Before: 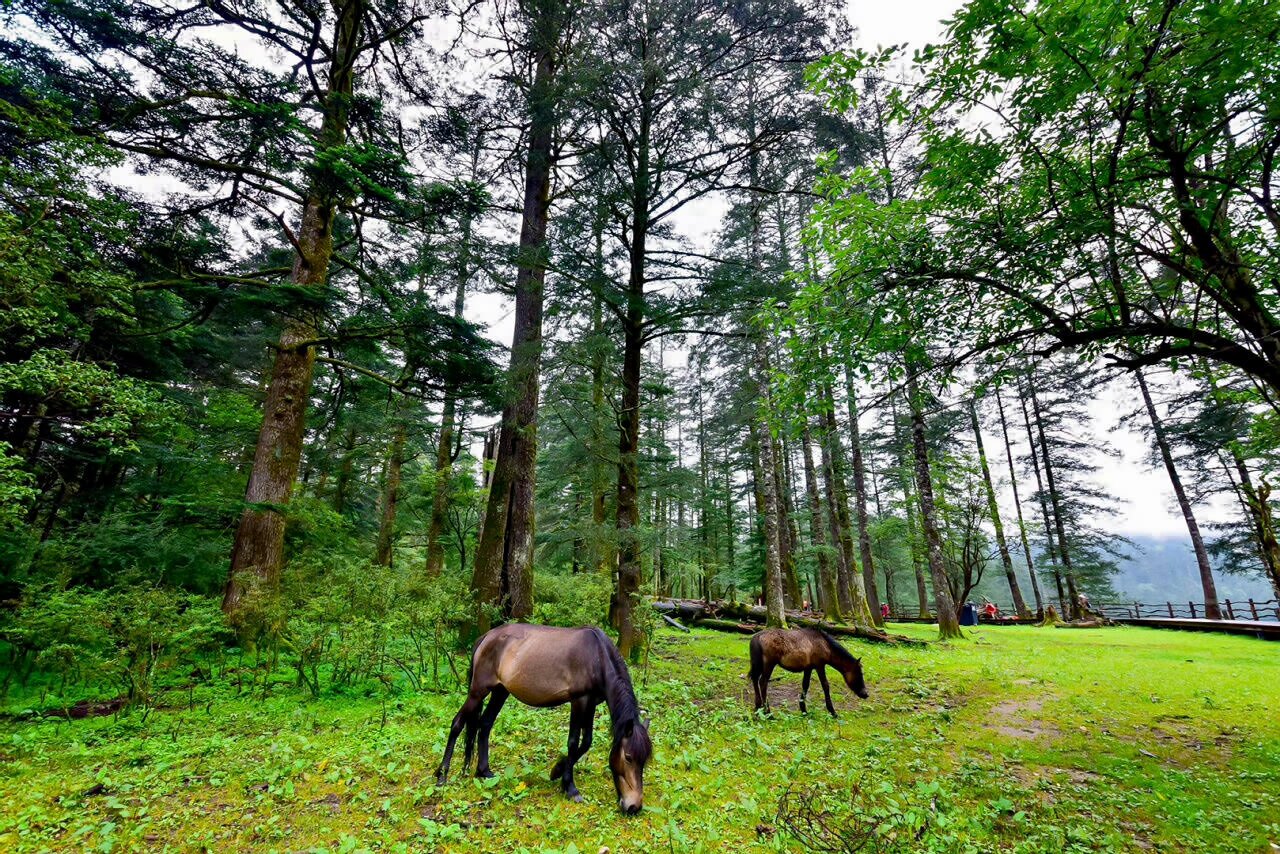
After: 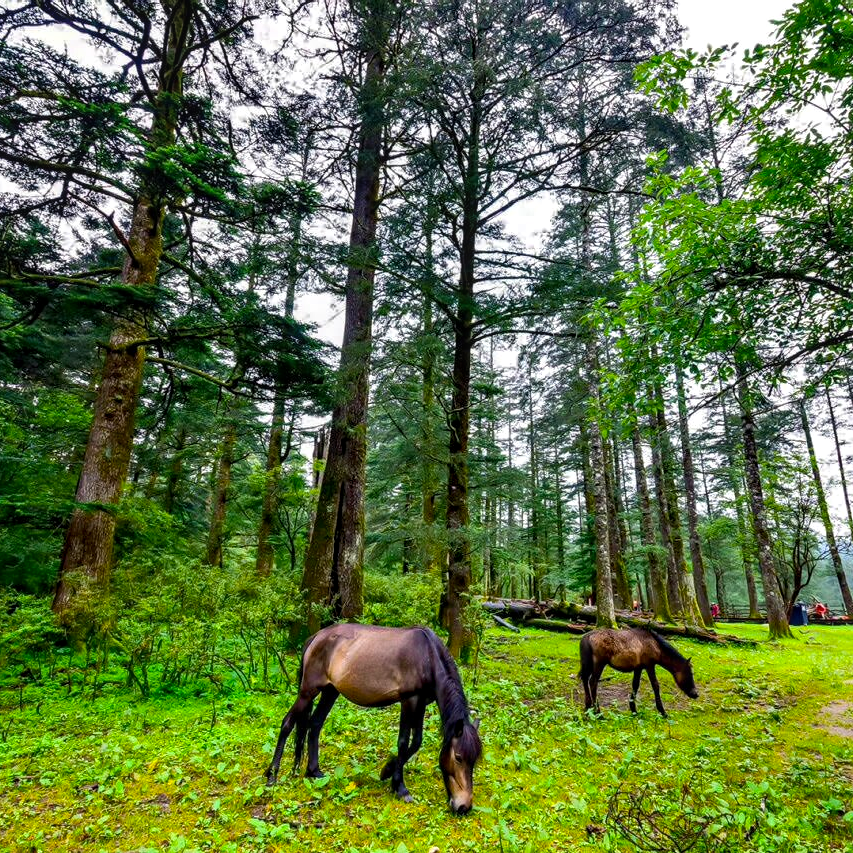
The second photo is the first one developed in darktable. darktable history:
crop and rotate: left 13.34%, right 20.002%
local contrast: on, module defaults
color balance rgb: highlights gain › luminance 10.448%, perceptual saturation grading › global saturation 8.447%, global vibrance 23.556%
exposure: compensate highlight preservation false
